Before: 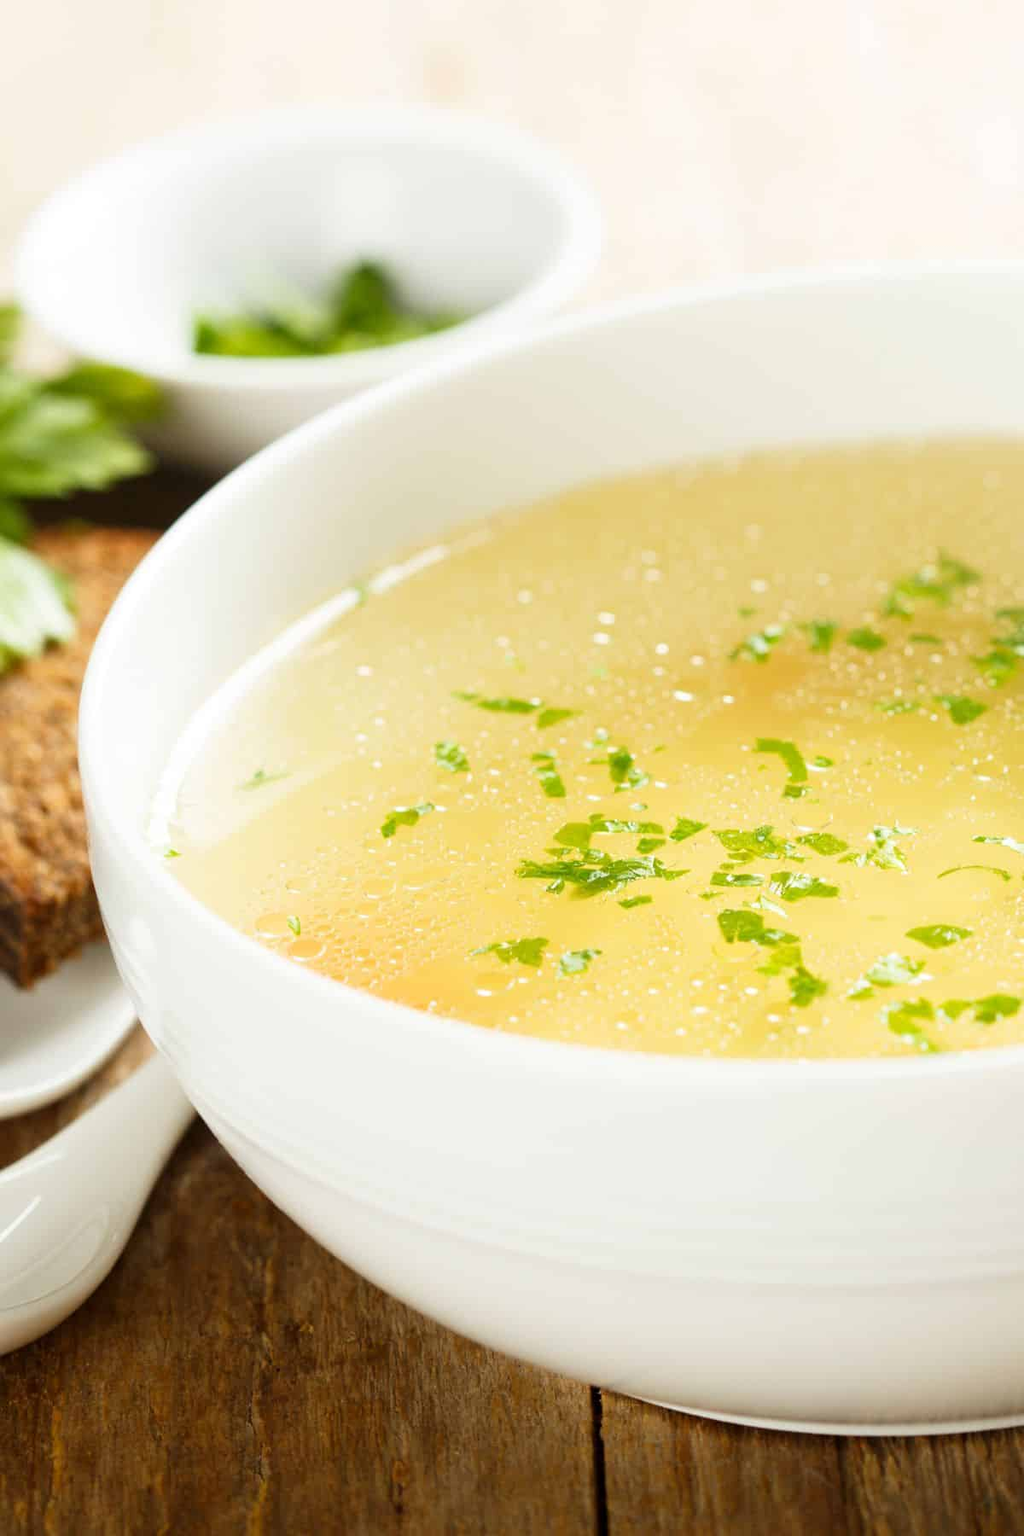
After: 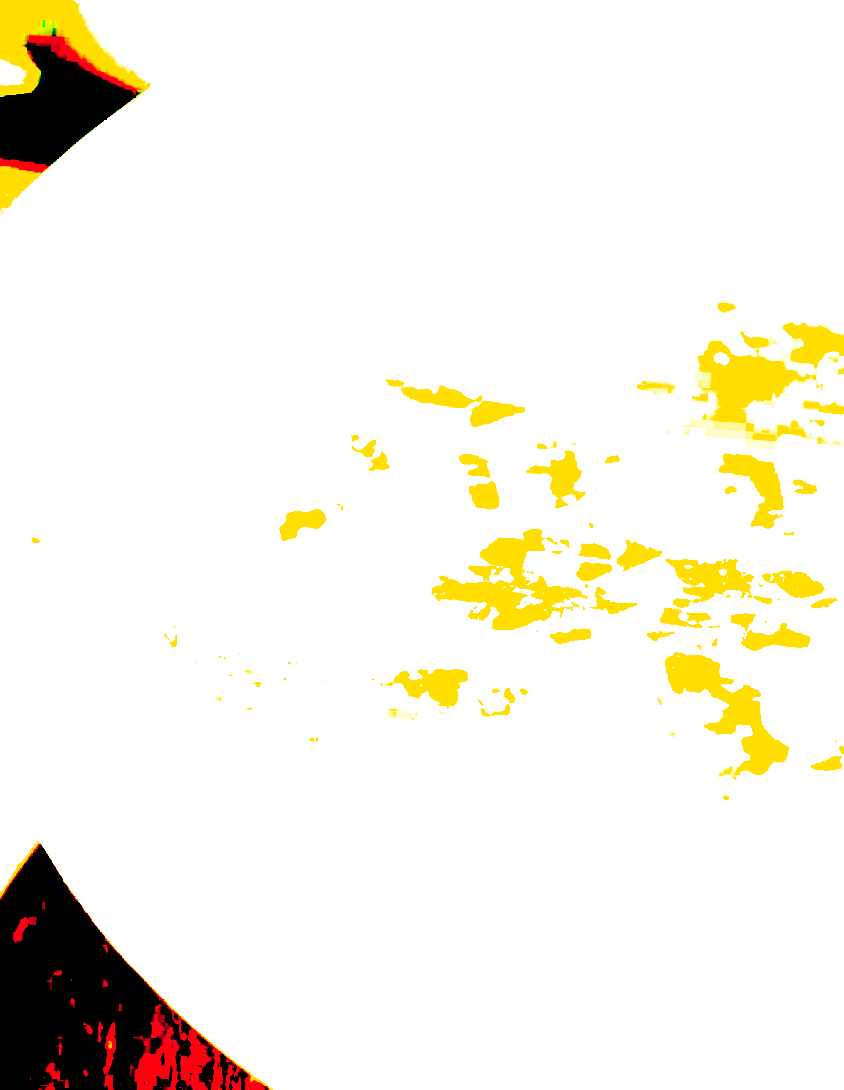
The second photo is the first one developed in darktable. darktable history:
color correction: highlights a* -1.74, highlights b* 10.46, shadows a* 0.235, shadows b* 19.65
velvia: on, module defaults
haze removal: compatibility mode true, adaptive false
exposure: black level correction 0.099, exposure 3.104 EV, compensate exposure bias true, compensate highlight preservation false
crop and rotate: angle -4.13°, left 9.731%, top 21.224%, right 12.435%, bottom 11.793%
color zones: curves: ch1 [(0, 0.469) (0.072, 0.457) (0.243, 0.494) (0.429, 0.5) (0.571, 0.5) (0.714, 0.5) (0.857, 0.5) (1, 0.469)]; ch2 [(0, 0.499) (0.143, 0.467) (0.242, 0.436) (0.429, 0.493) (0.571, 0.5) (0.714, 0.5) (0.857, 0.5) (1, 0.499)]
tone equalizer: on, module defaults
